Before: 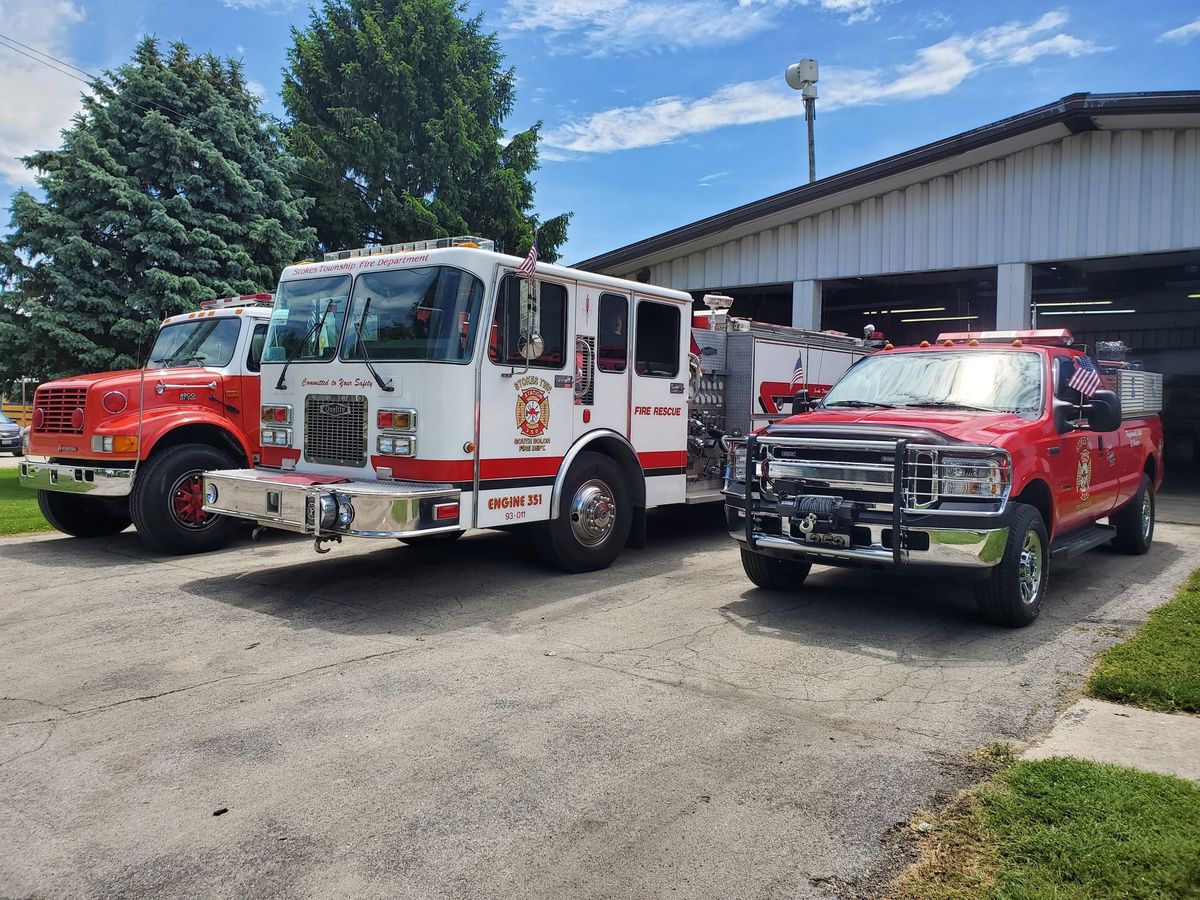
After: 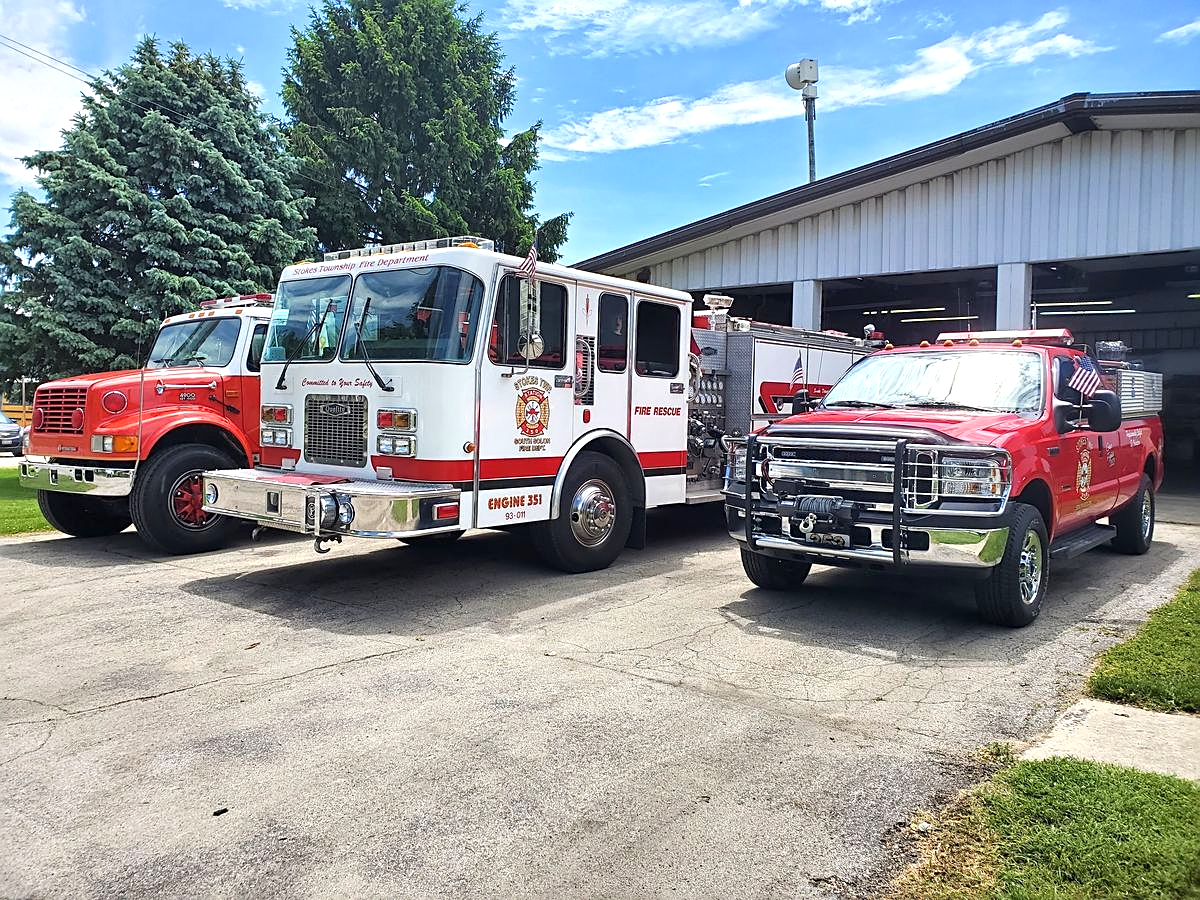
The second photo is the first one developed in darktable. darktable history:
exposure: exposure 0.651 EV, compensate highlight preservation false
sharpen: on, module defaults
